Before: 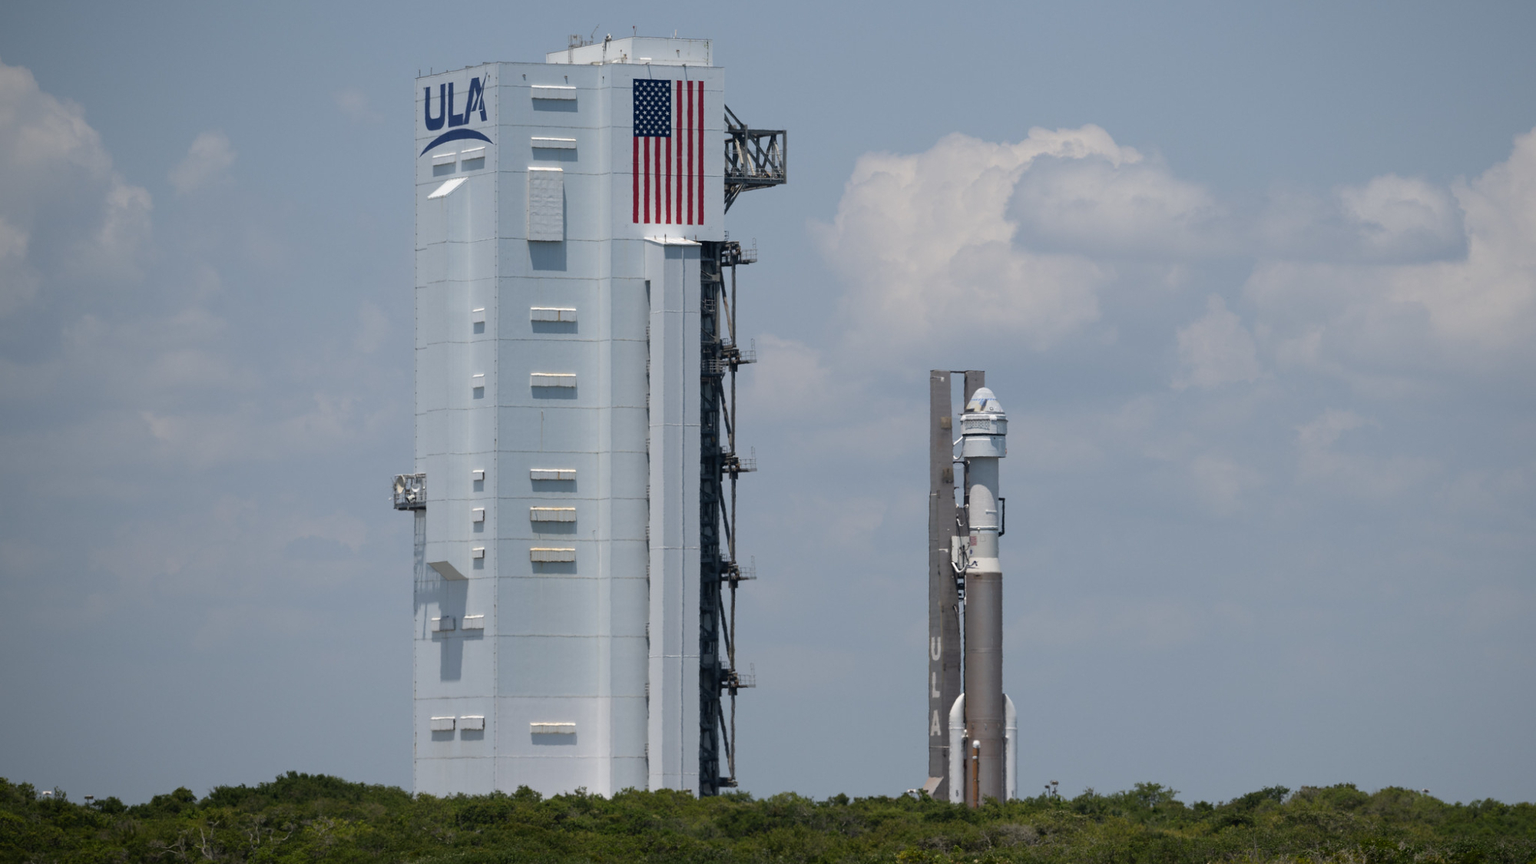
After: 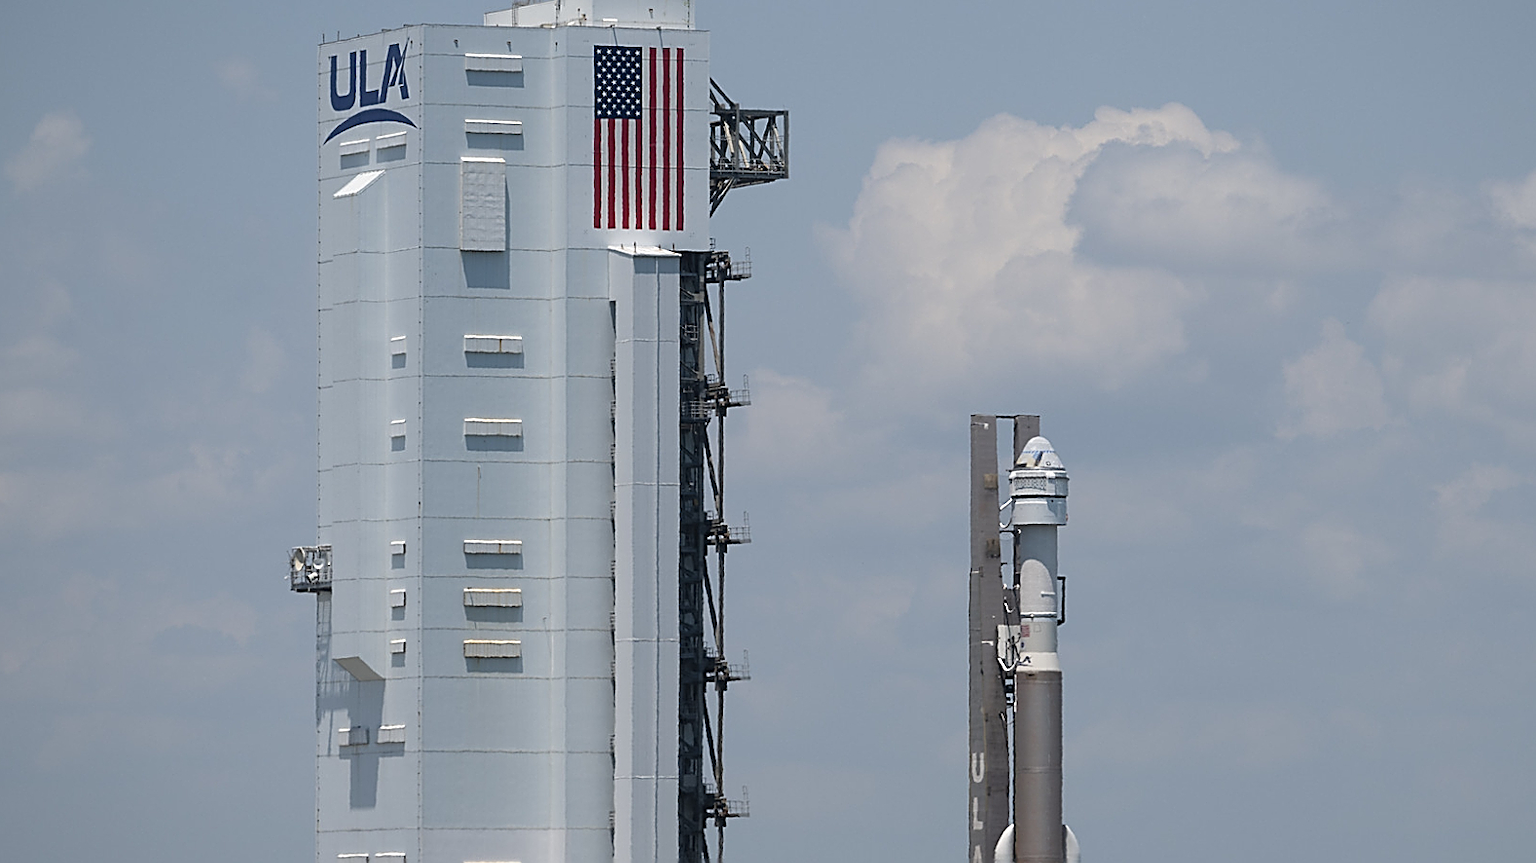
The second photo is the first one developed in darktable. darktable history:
crop and rotate: left 10.726%, top 4.99%, right 10.343%, bottom 16.15%
sharpen: radius 1.635, amount 1.305
exposure: black level correction -0.003, exposure 0.032 EV, compensate exposure bias true, compensate highlight preservation false
